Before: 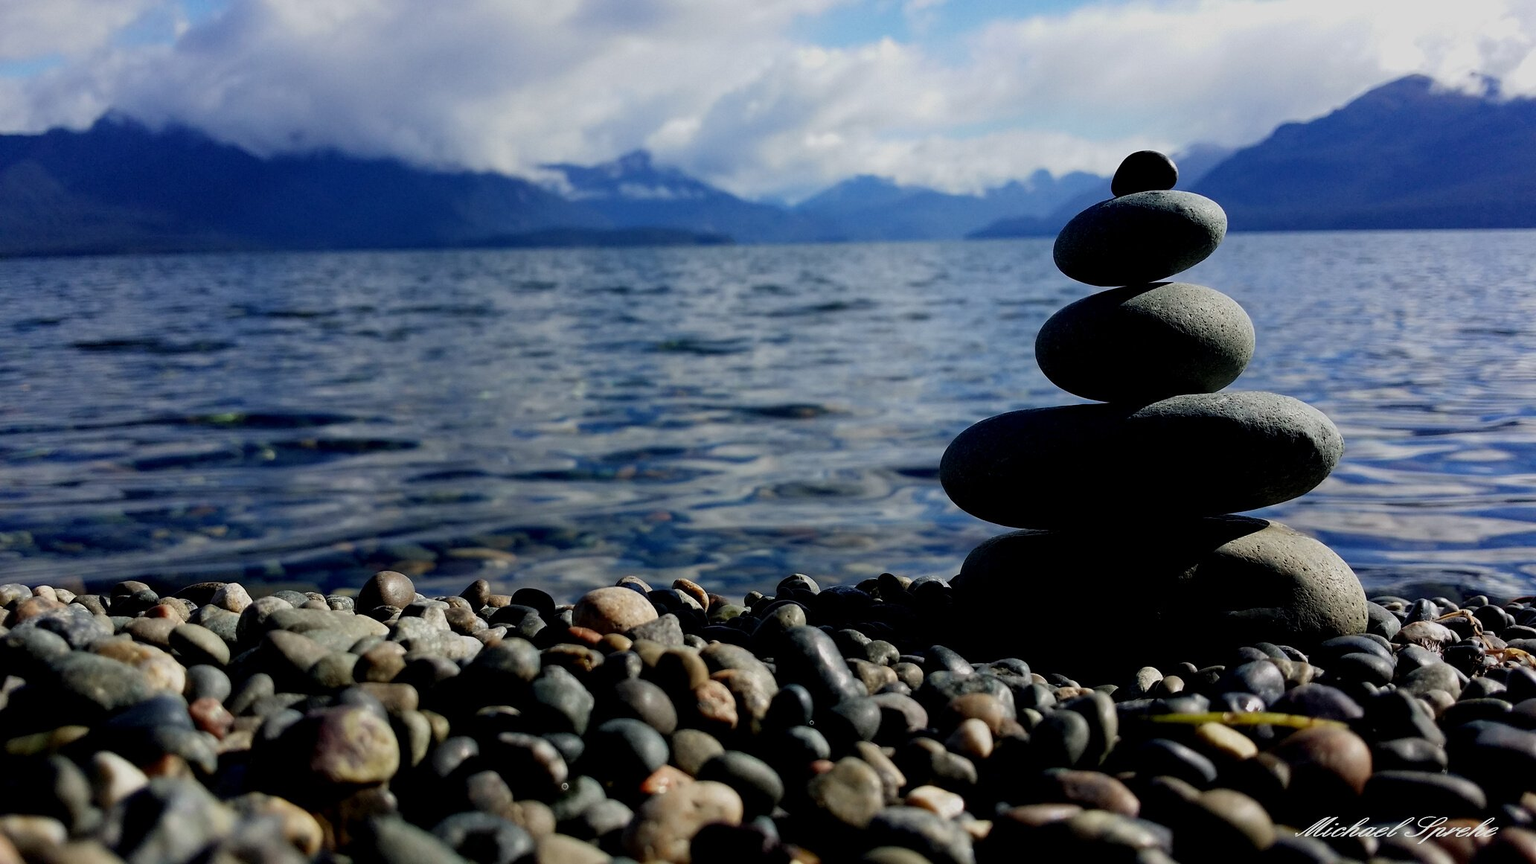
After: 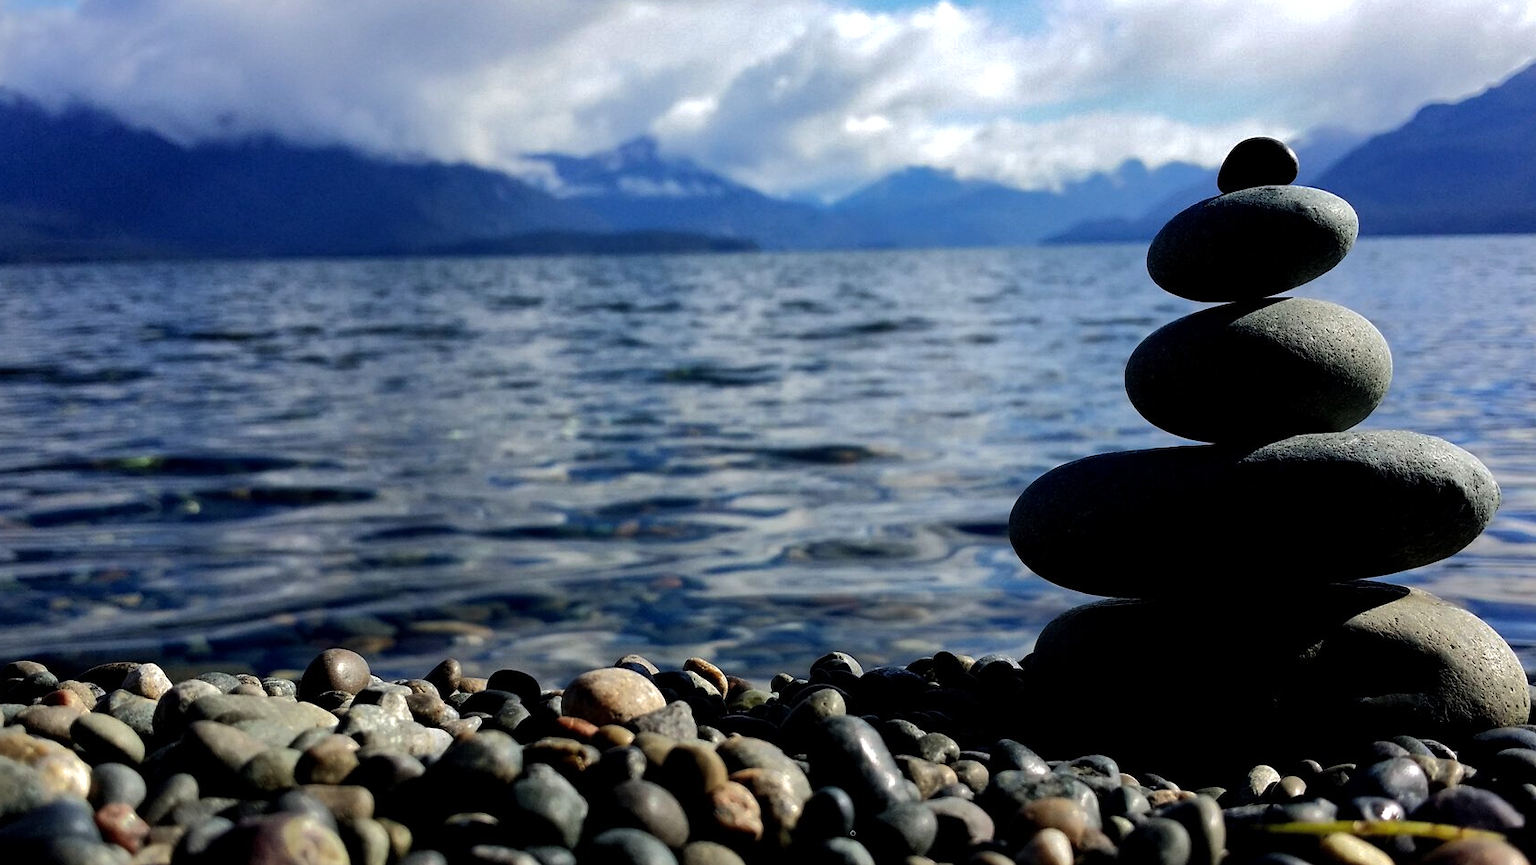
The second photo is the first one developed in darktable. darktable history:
crop and rotate: left 7.231%, top 4.456%, right 10.551%, bottom 13.115%
tone equalizer: -8 EV -0.761 EV, -7 EV -0.693 EV, -6 EV -0.639 EV, -5 EV -0.388 EV, -3 EV 0.39 EV, -2 EV 0.6 EV, -1 EV 0.688 EV, +0 EV 0.732 EV, edges refinement/feathering 500, mask exposure compensation -1.57 EV, preserve details no
shadows and highlights: shadows 40, highlights -59.97
